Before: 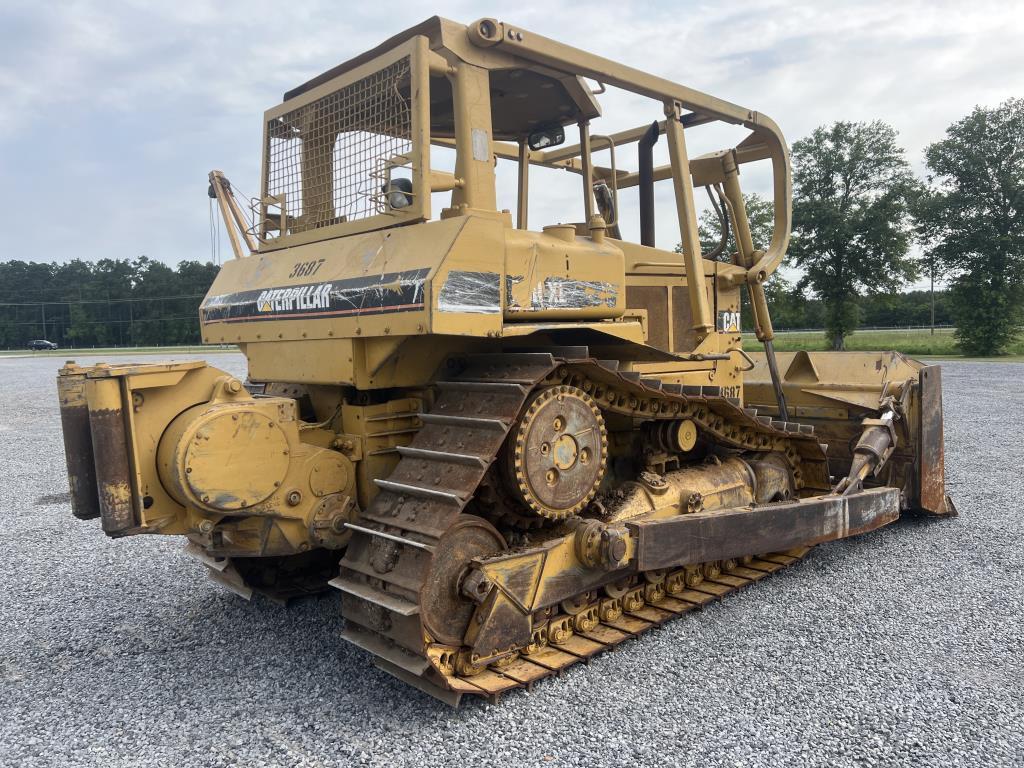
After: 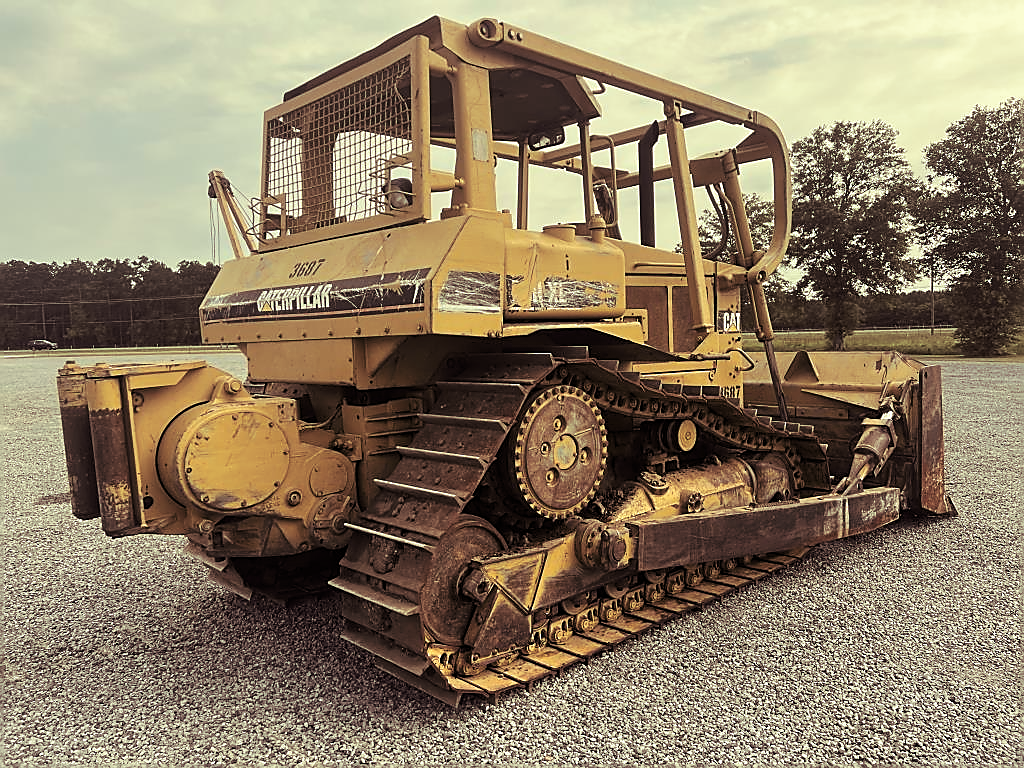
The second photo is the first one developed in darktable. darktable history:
color balance: mode lift, gamma, gain (sRGB), lift [1, 0.69, 1, 1], gamma [1, 1.482, 1, 1], gain [1, 1, 1, 0.802]
split-toning: on, module defaults
sharpen: radius 1.4, amount 1.25, threshold 0.7
